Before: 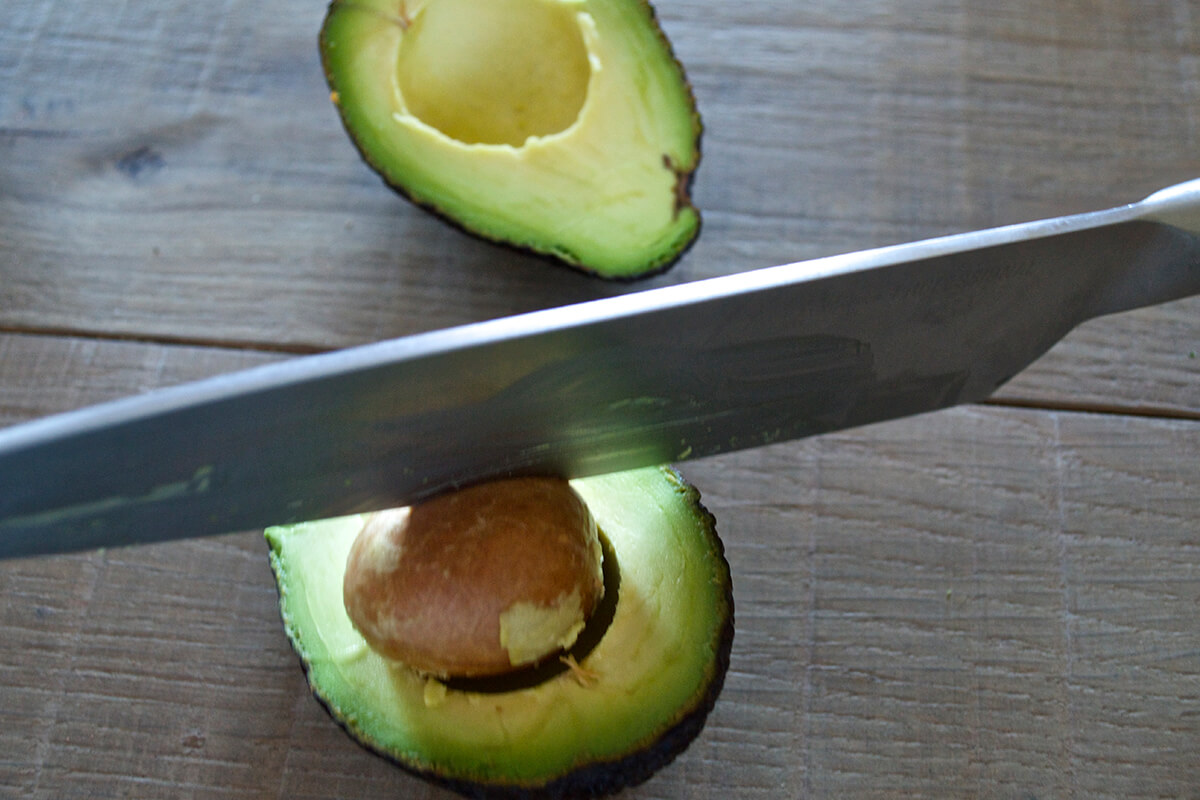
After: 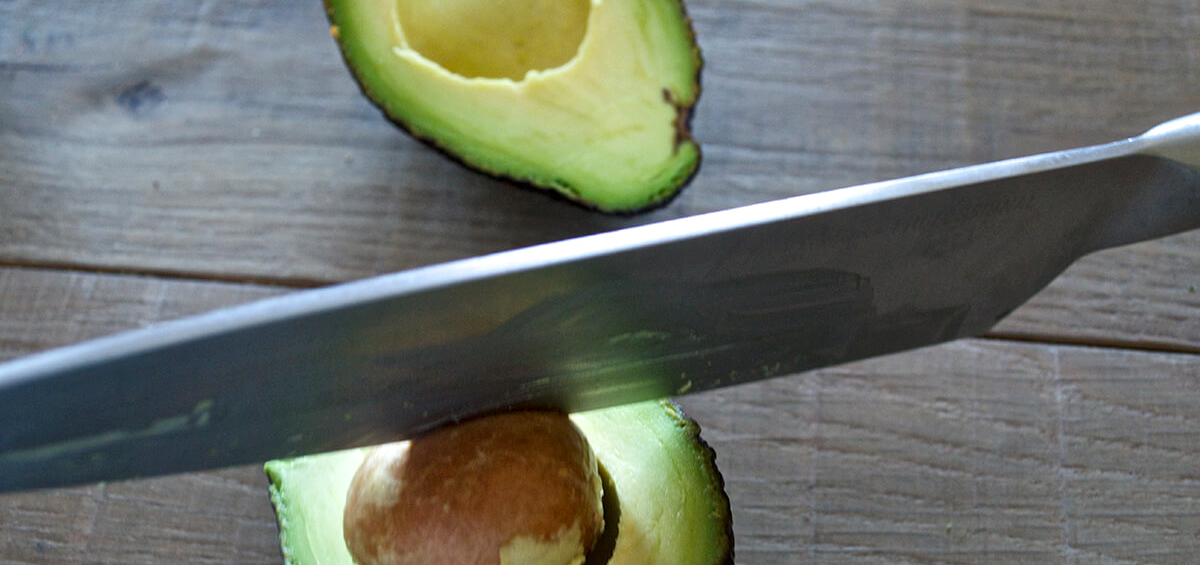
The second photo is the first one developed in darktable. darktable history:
crop and rotate: top 8.293%, bottom 20.996%
local contrast: highlights 100%, shadows 100%, detail 120%, midtone range 0.2
